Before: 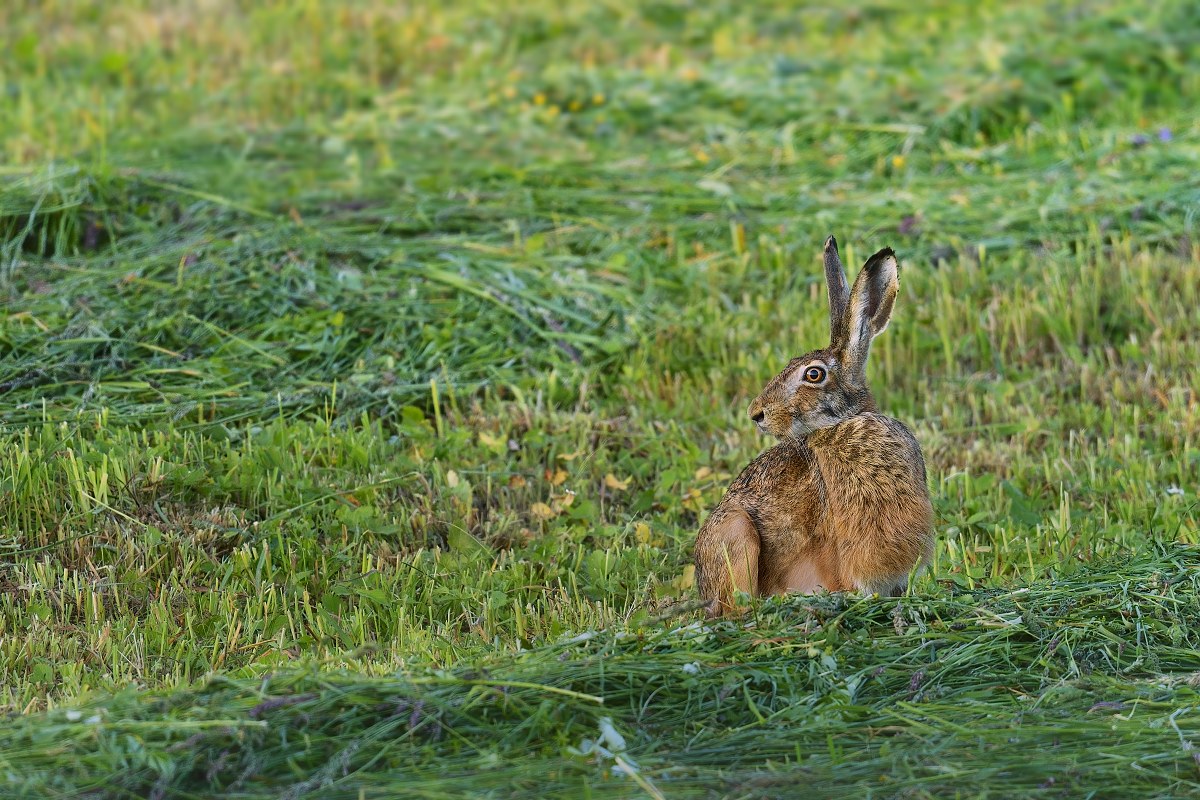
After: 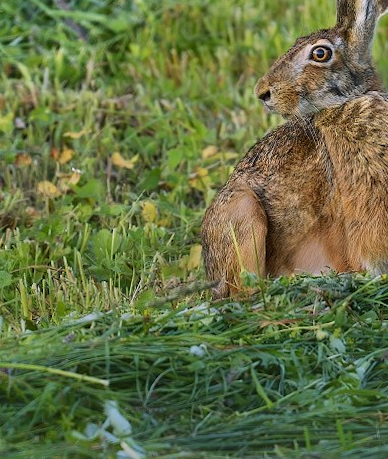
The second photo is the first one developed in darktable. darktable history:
crop: left 40.878%, top 39.176%, right 25.993%, bottom 3.081%
rotate and perspective: rotation 0.226°, lens shift (vertical) -0.042, crop left 0.023, crop right 0.982, crop top 0.006, crop bottom 0.994
